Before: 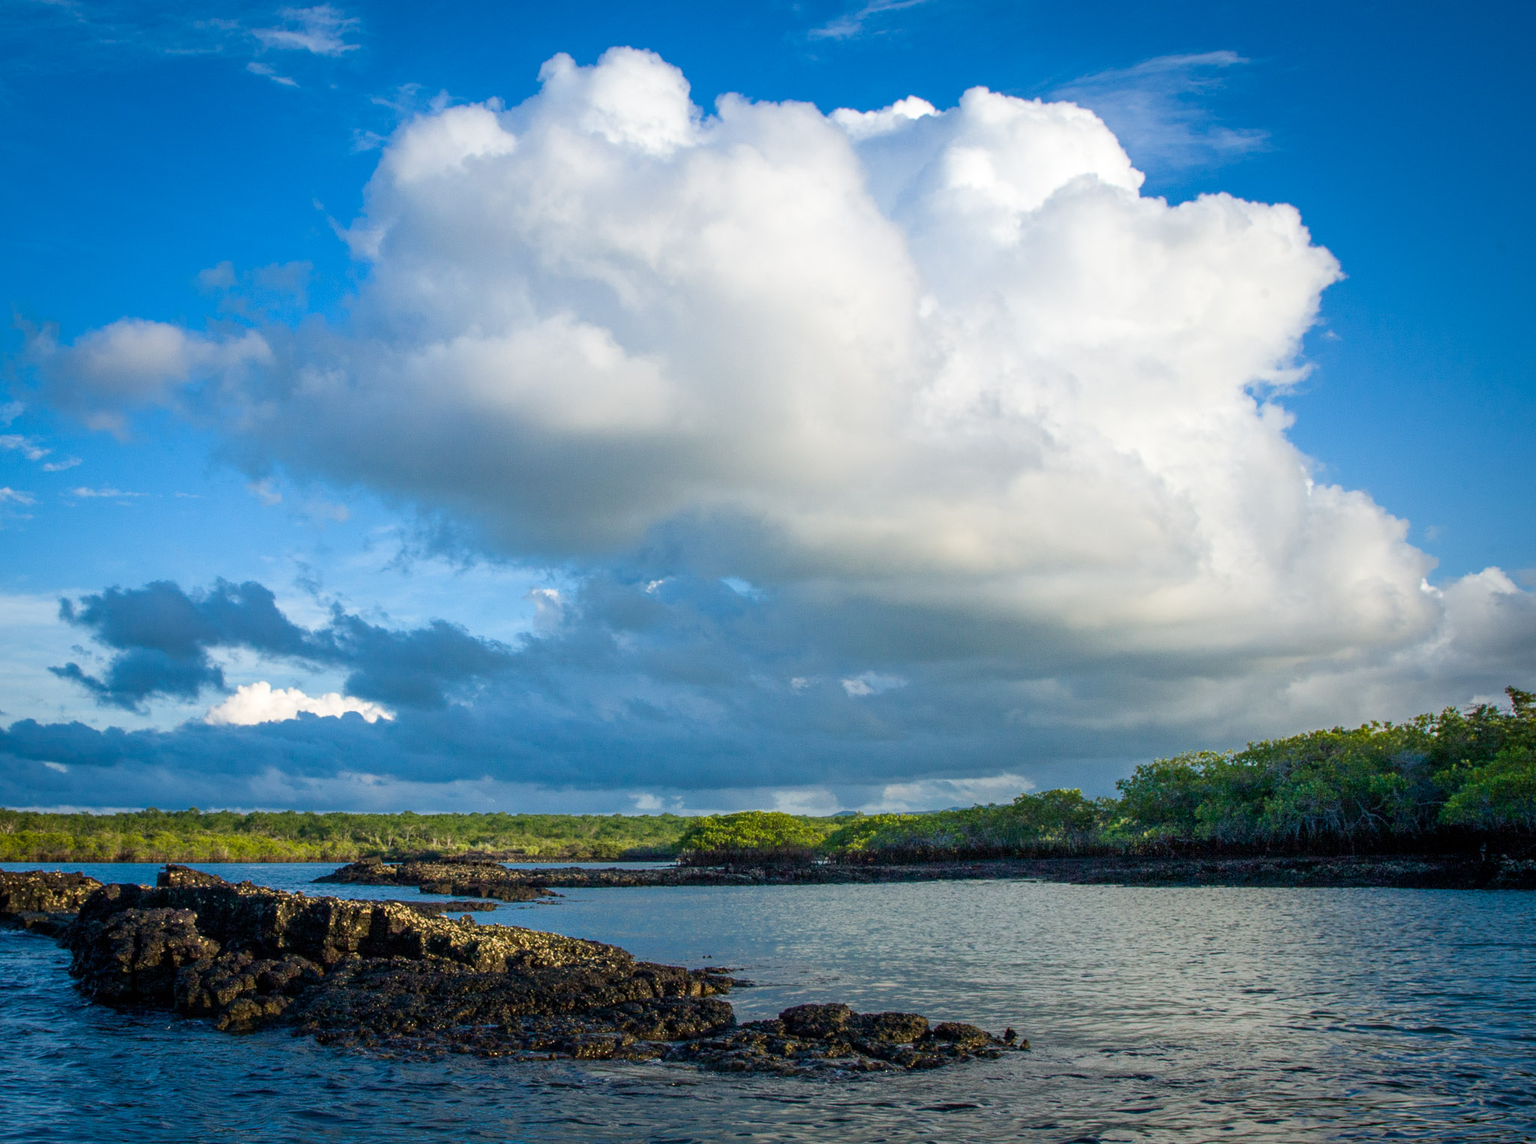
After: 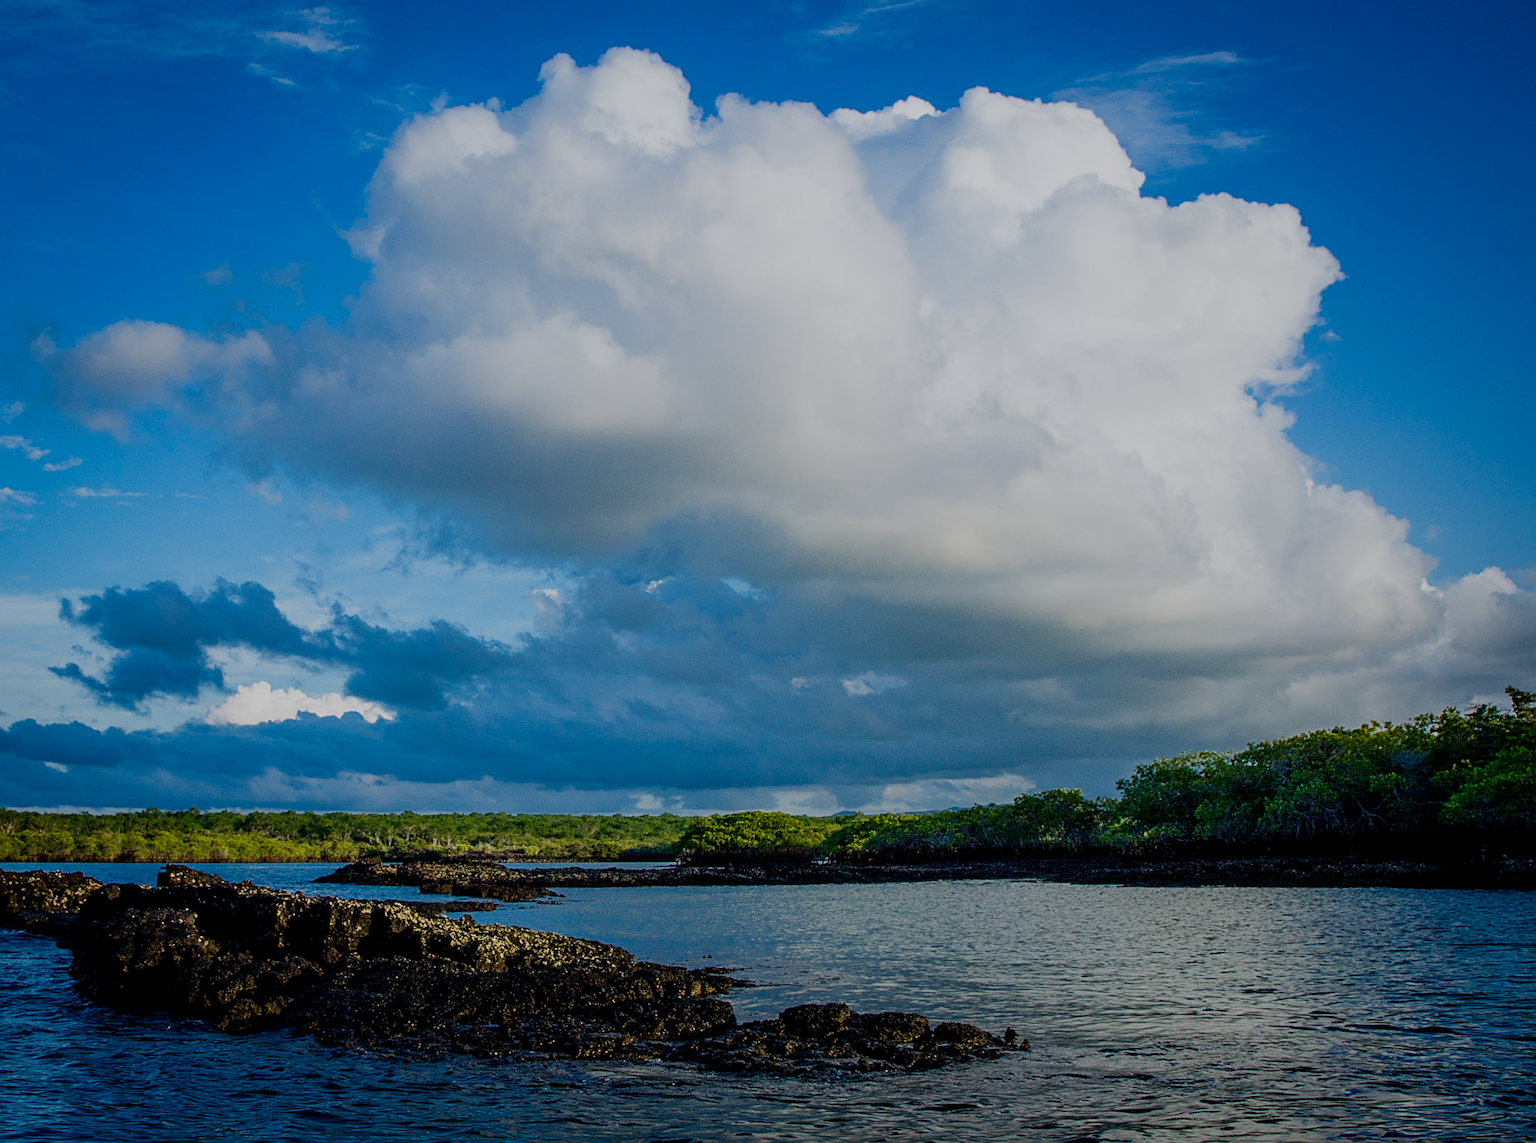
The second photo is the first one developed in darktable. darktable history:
sharpen: on, module defaults
white balance: red 0.98, blue 1.034
filmic rgb: middle gray luminance 29%, black relative exposure -10.3 EV, white relative exposure 5.5 EV, threshold 6 EV, target black luminance 0%, hardness 3.95, latitude 2.04%, contrast 1.132, highlights saturation mix 5%, shadows ↔ highlights balance 15.11%, preserve chrominance no, color science v3 (2019), use custom middle-gray values true, iterations of high-quality reconstruction 0, enable highlight reconstruction true
